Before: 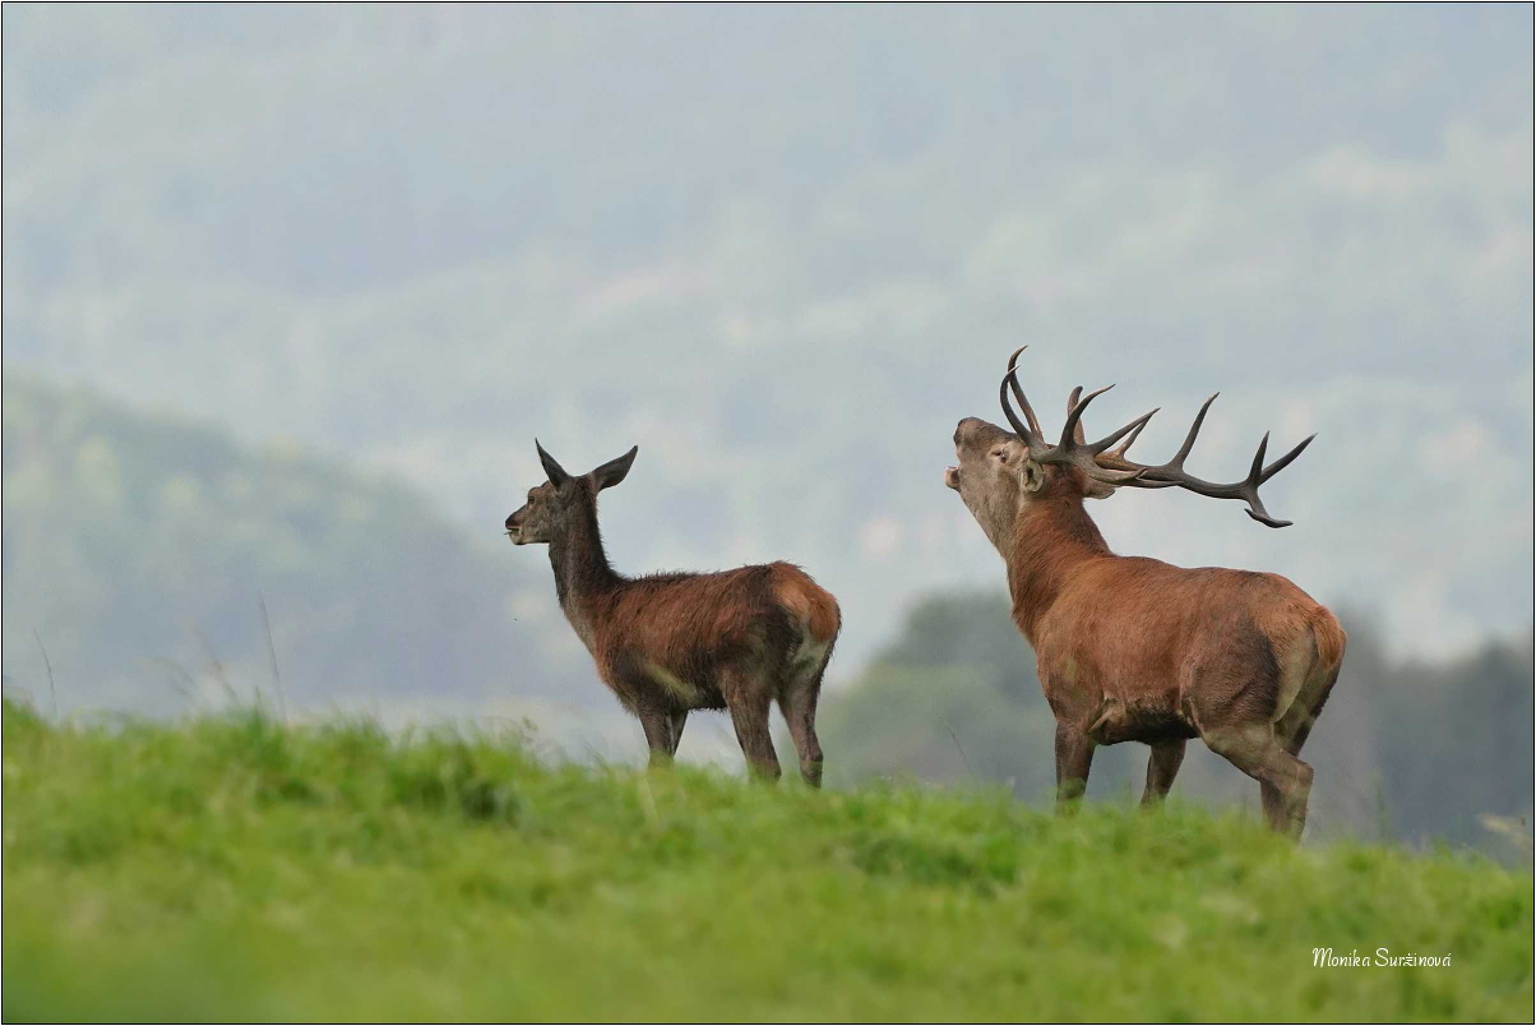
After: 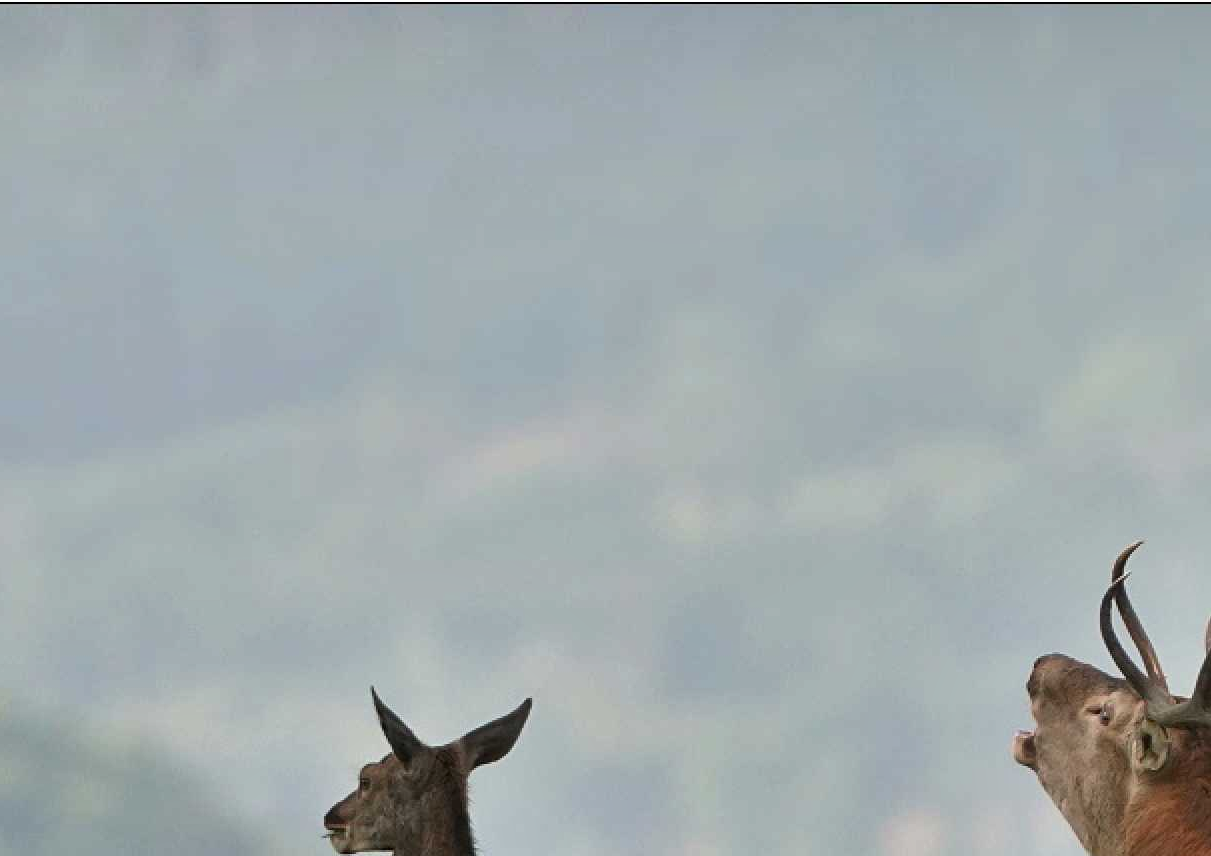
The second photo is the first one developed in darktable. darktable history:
crop: left 19.444%, right 30.237%, bottom 46.739%
shadows and highlights: soften with gaussian
